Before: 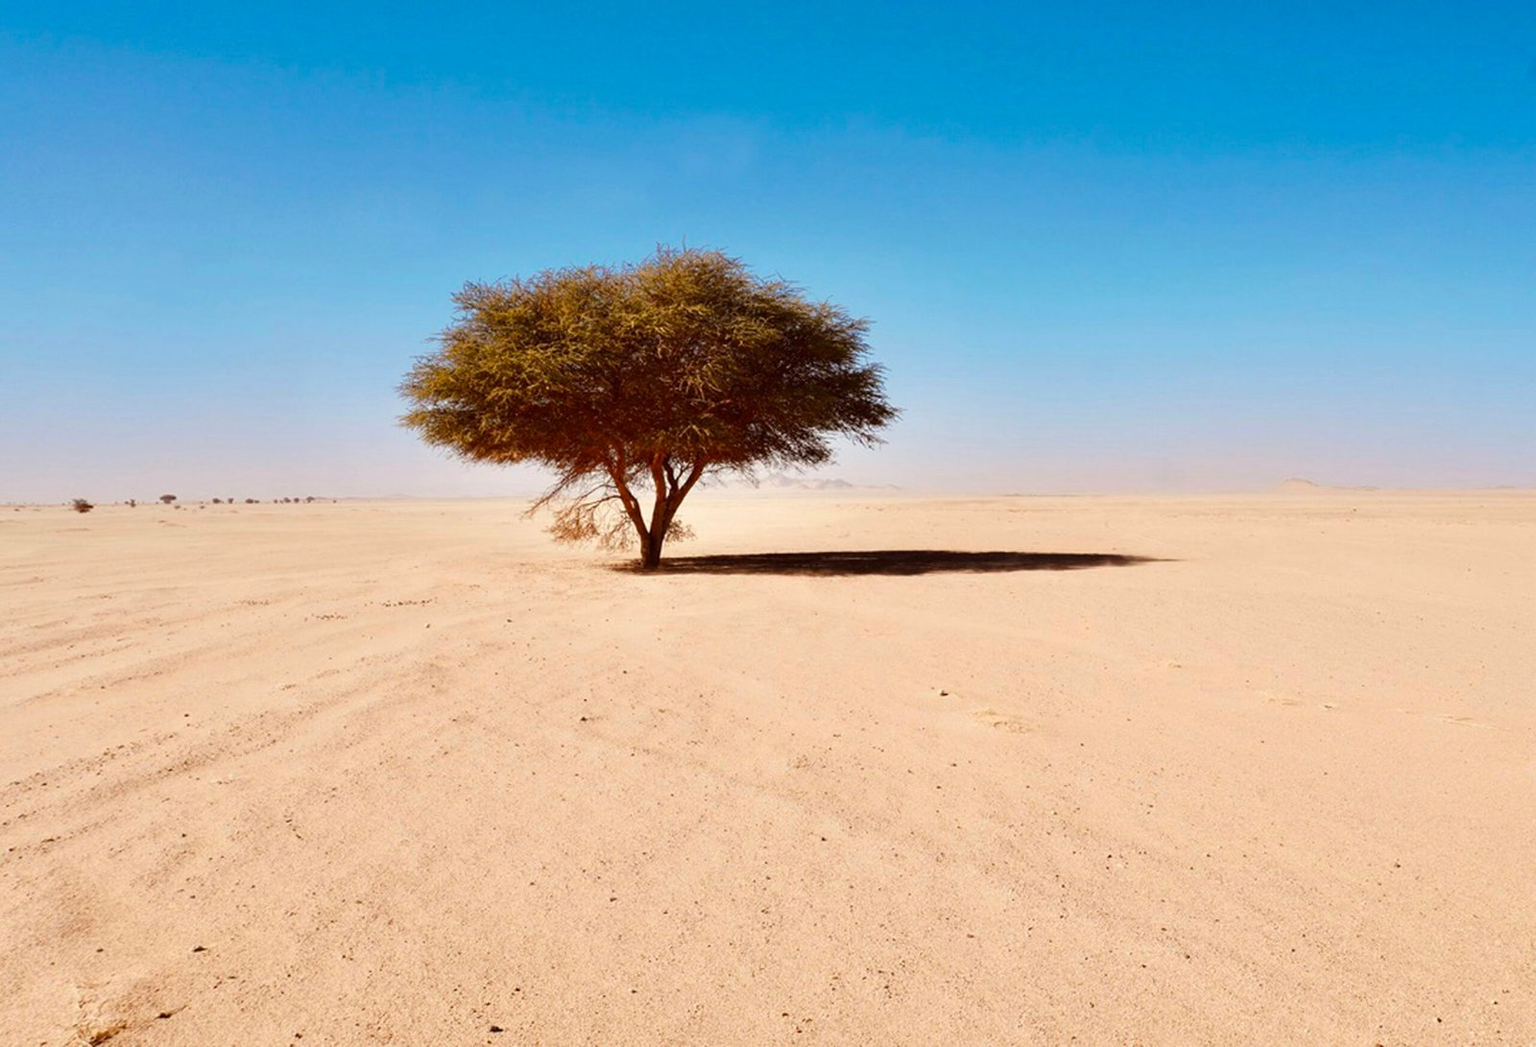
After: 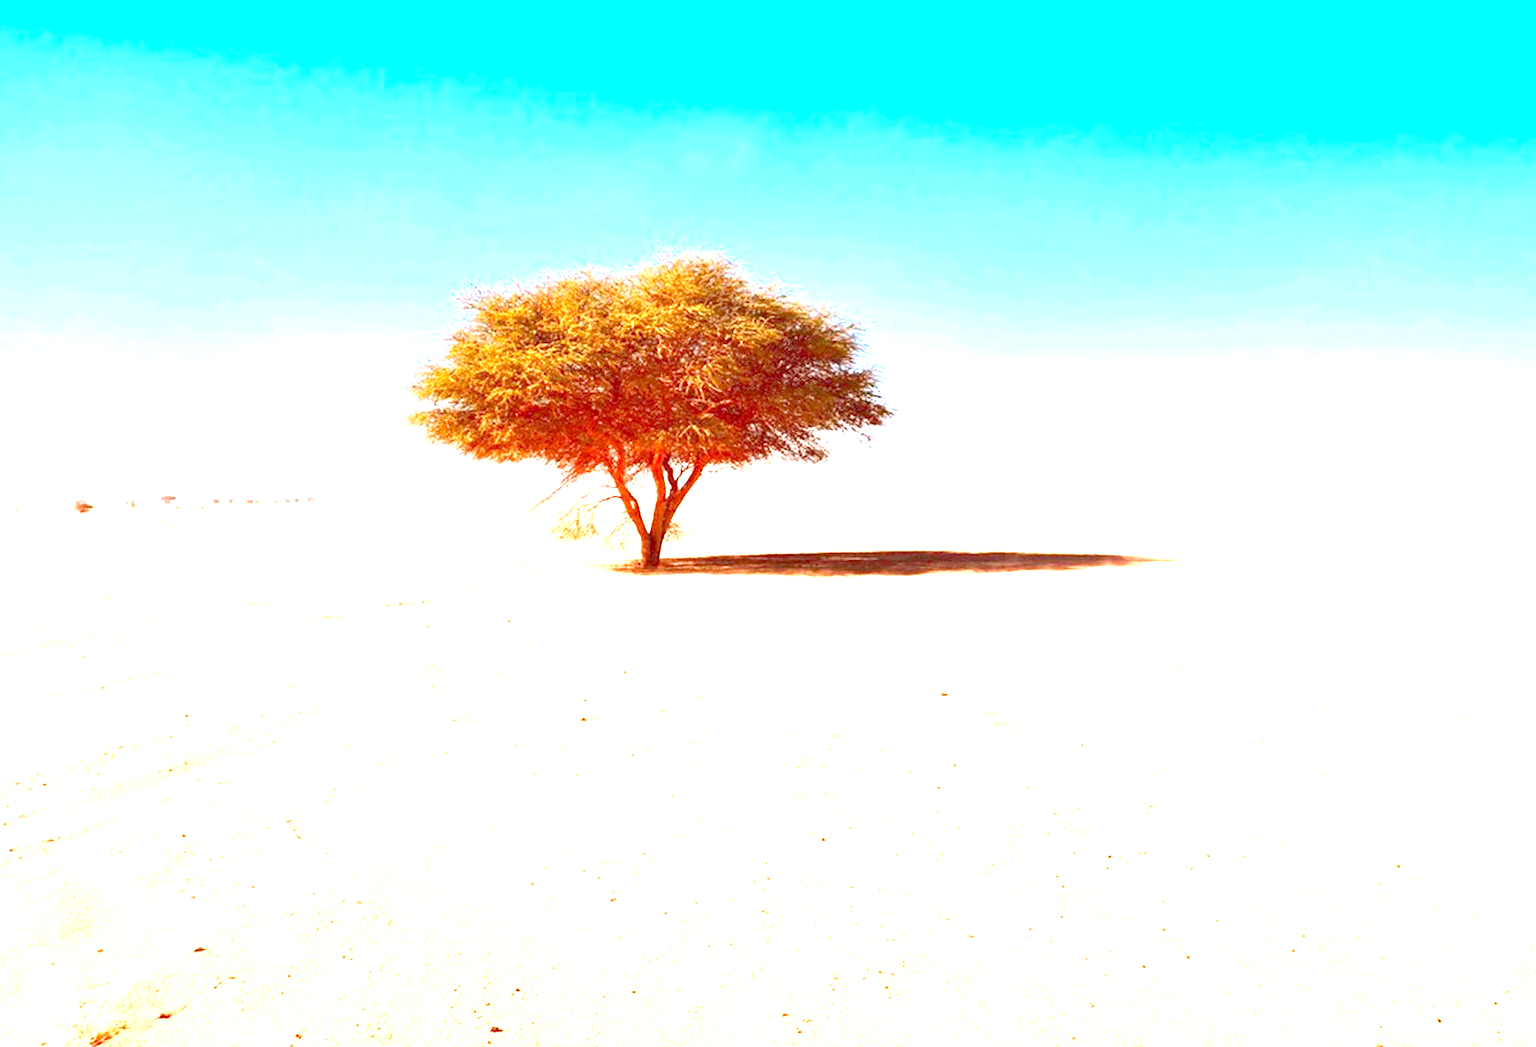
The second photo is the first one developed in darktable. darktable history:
exposure: exposure 2.003 EV, compensate highlight preservation false
levels: levels [0, 0.397, 0.955]
